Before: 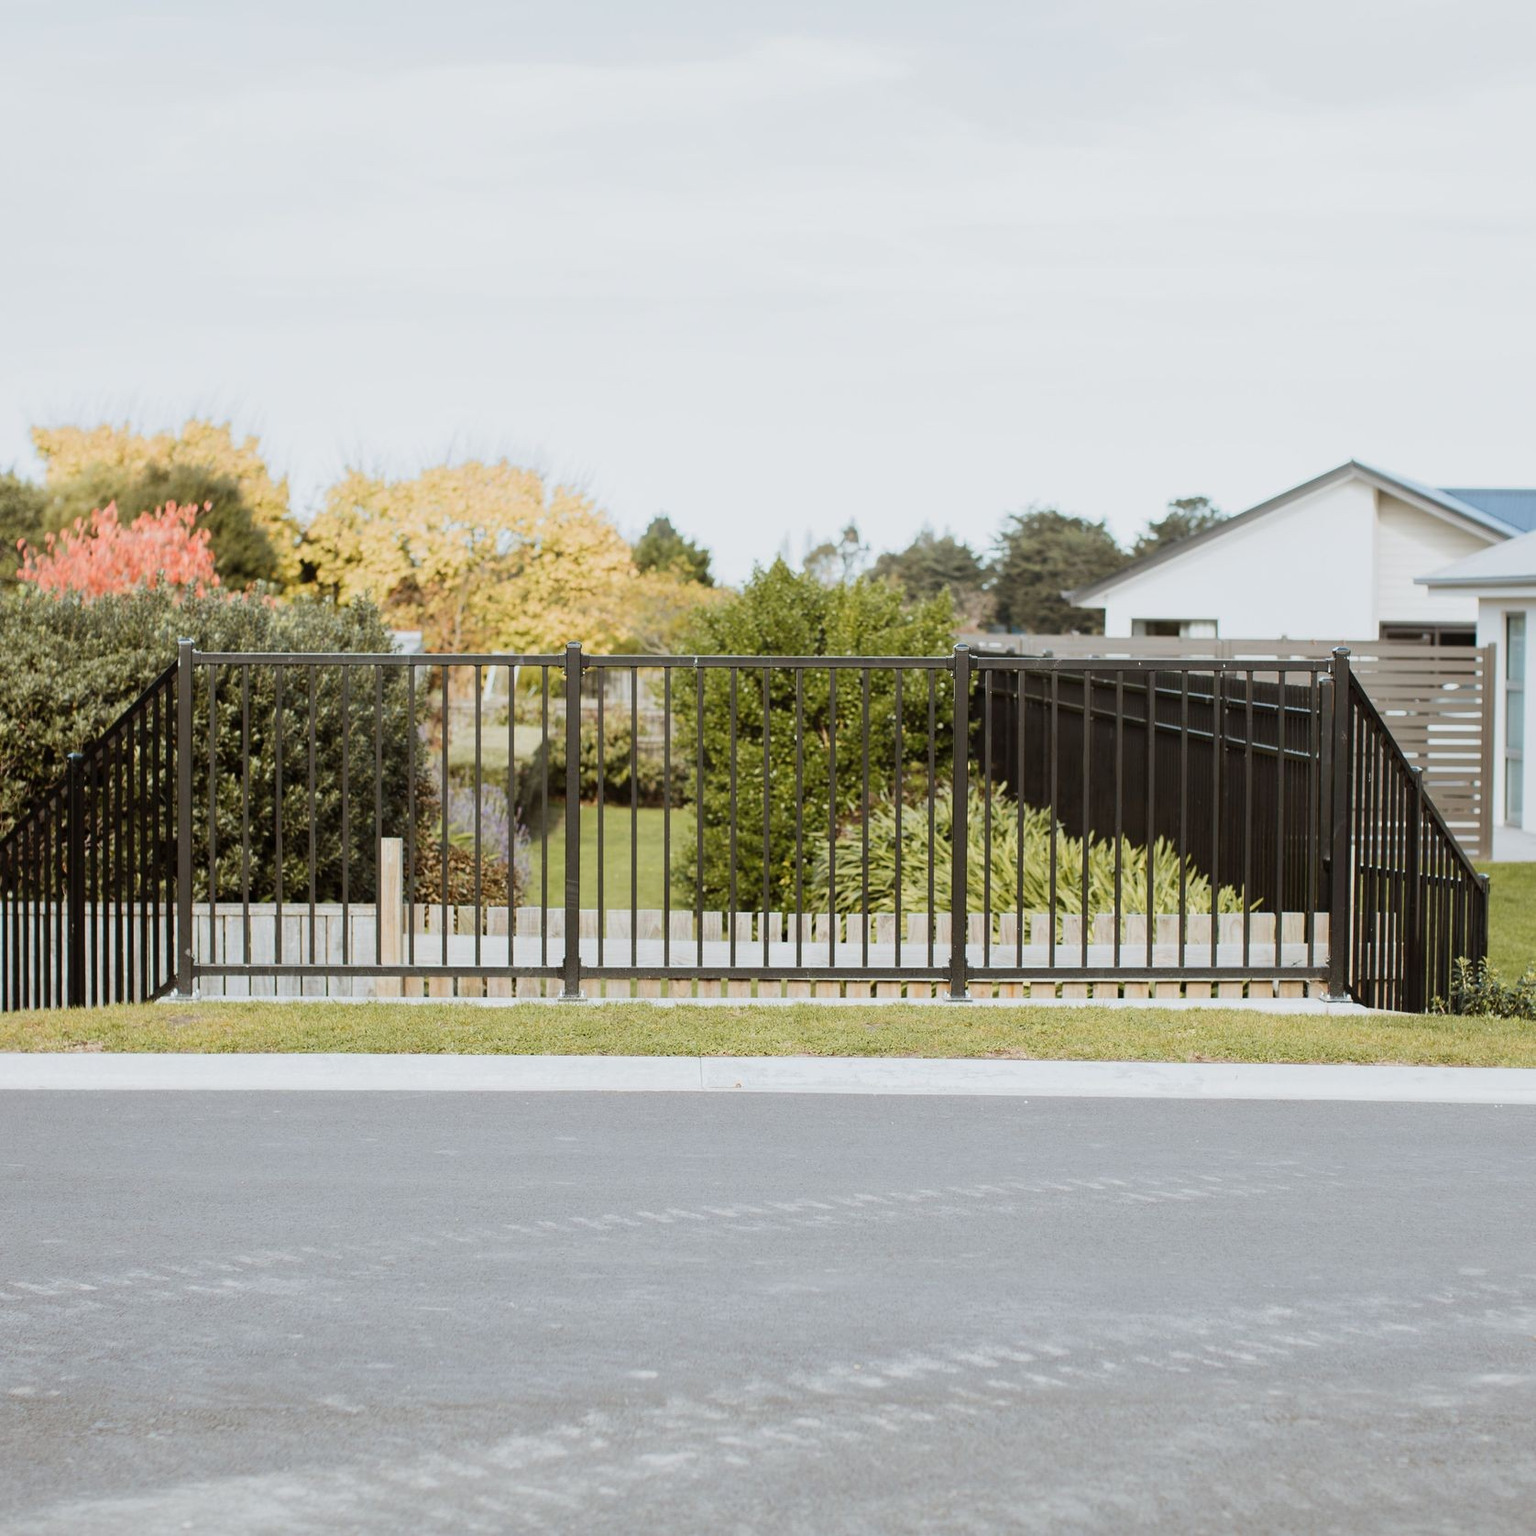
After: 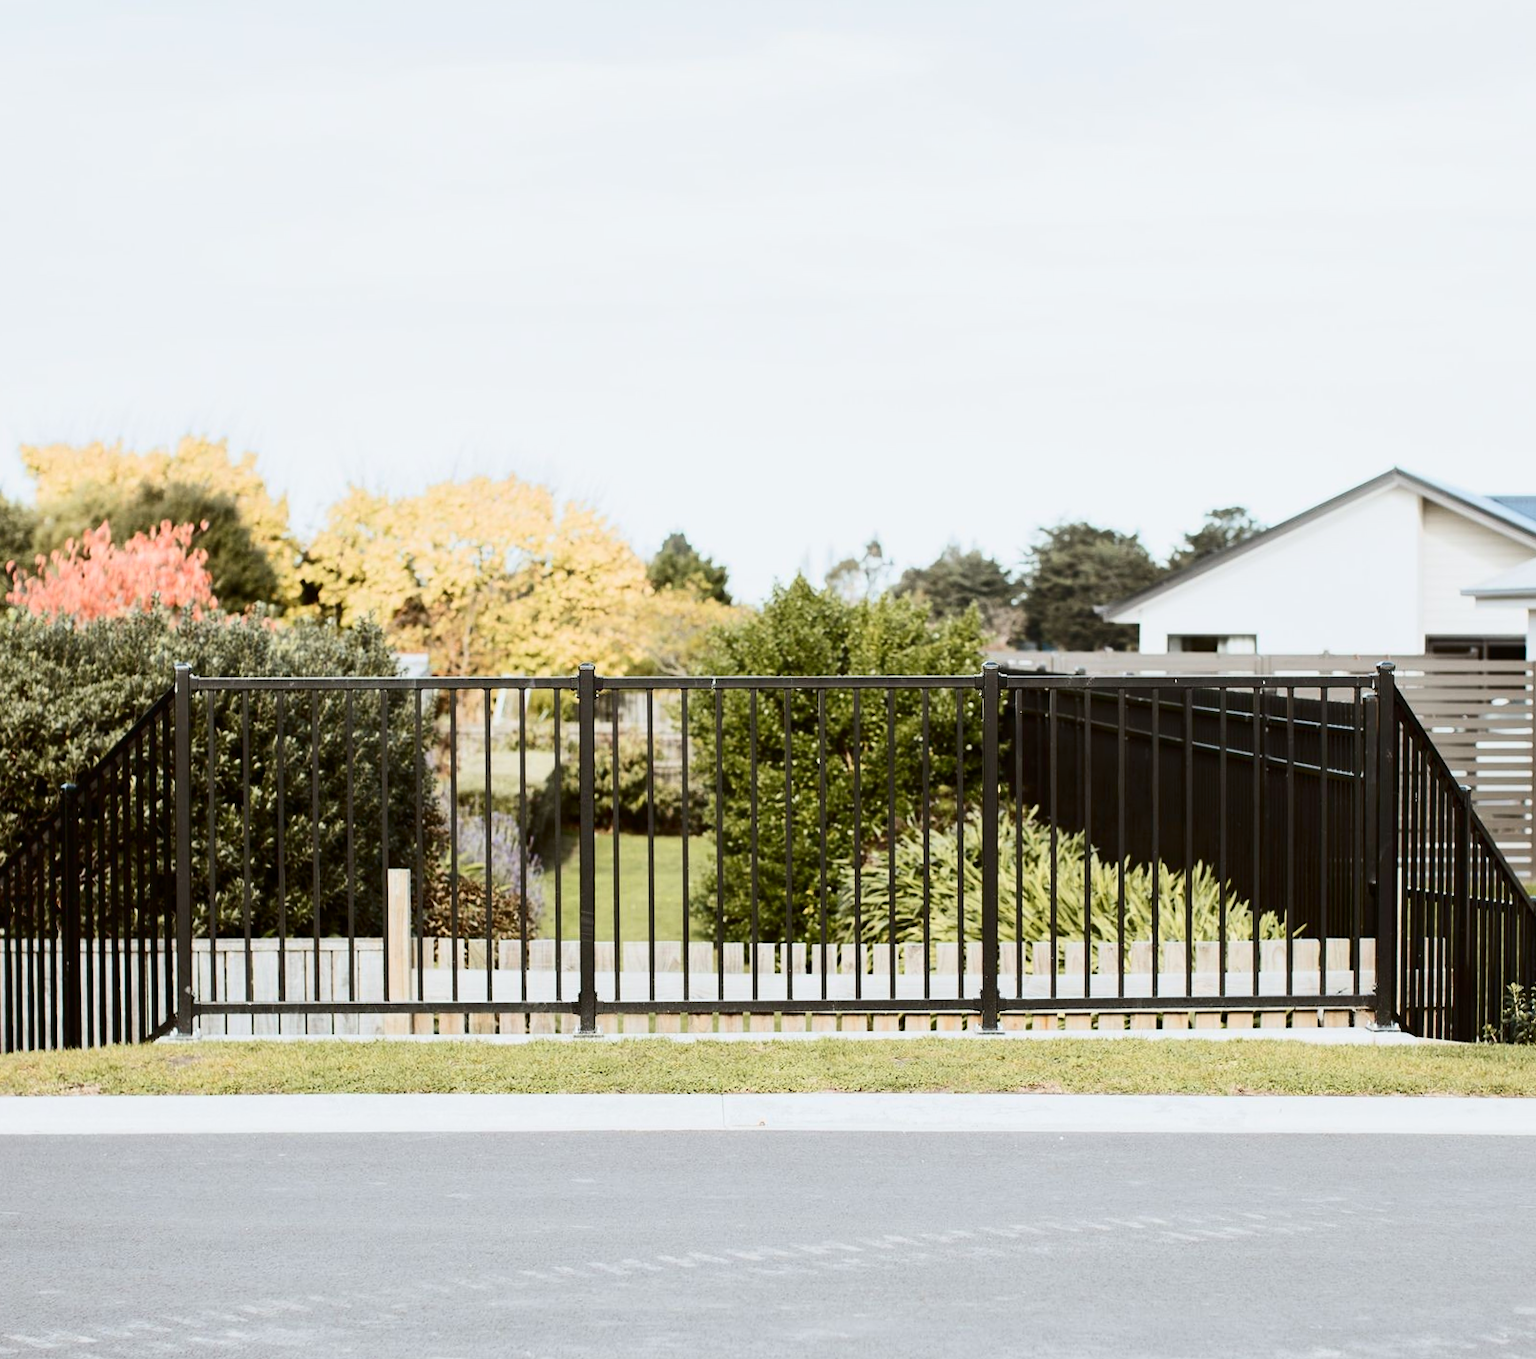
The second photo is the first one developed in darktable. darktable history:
contrast brightness saturation: contrast 0.286
crop and rotate: angle 0.504°, left 0.212%, right 2.844%, bottom 14.213%
